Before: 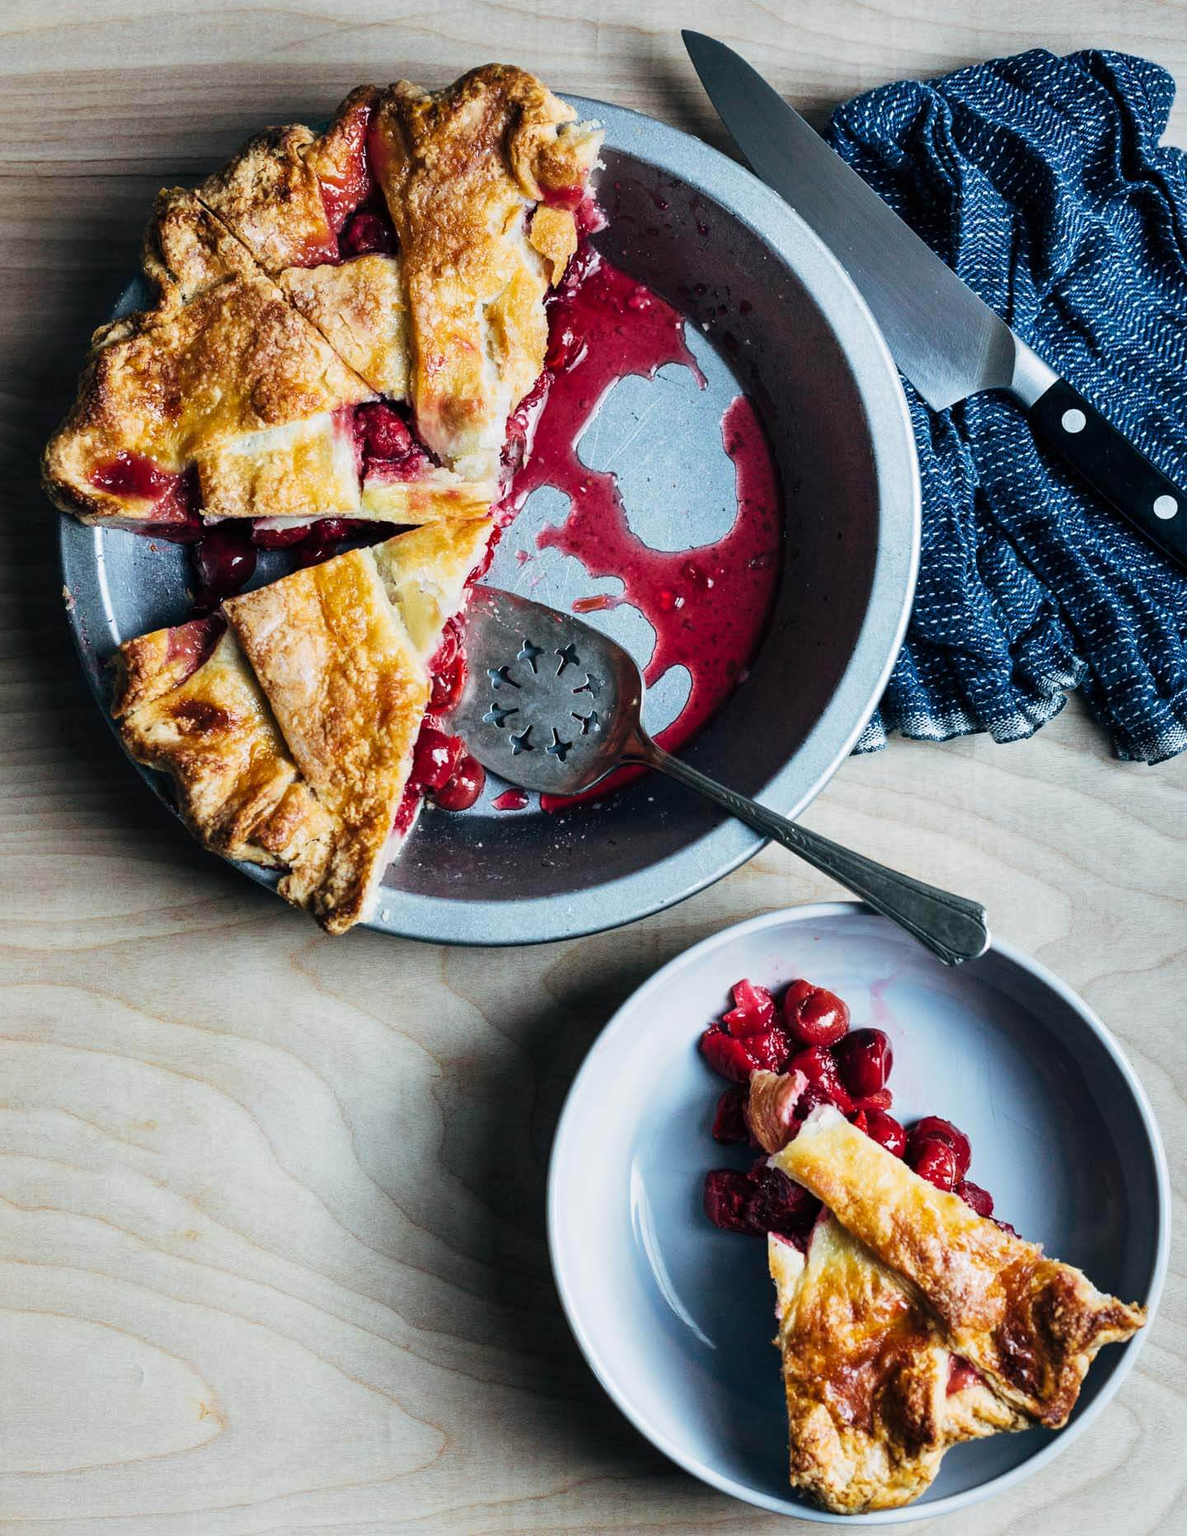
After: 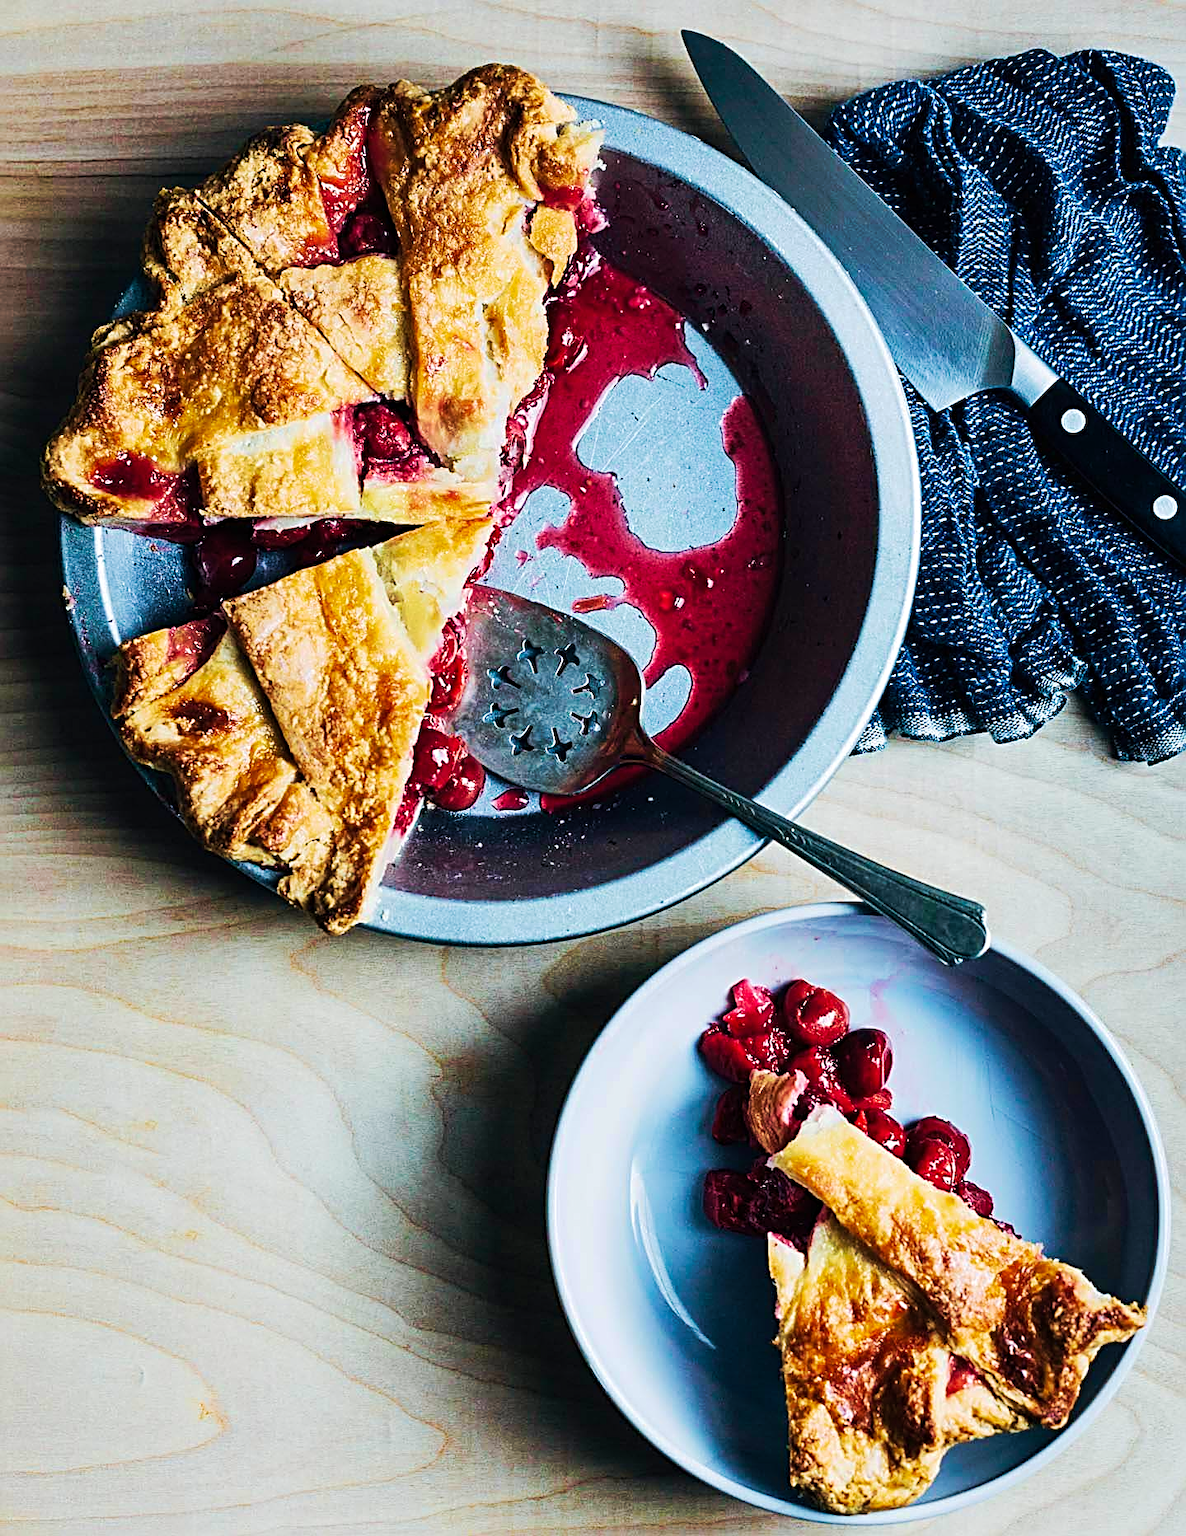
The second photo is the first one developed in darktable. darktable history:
sharpen: radius 3.07, amount 0.758
tone curve: curves: ch0 [(0, 0) (0.003, 0.005) (0.011, 0.011) (0.025, 0.022) (0.044, 0.035) (0.069, 0.051) (0.1, 0.073) (0.136, 0.106) (0.177, 0.147) (0.224, 0.195) (0.277, 0.253) (0.335, 0.315) (0.399, 0.388) (0.468, 0.488) (0.543, 0.586) (0.623, 0.685) (0.709, 0.764) (0.801, 0.838) (0.898, 0.908) (1, 1)], preserve colors none
velvia: strength 67.31%, mid-tones bias 0.97
